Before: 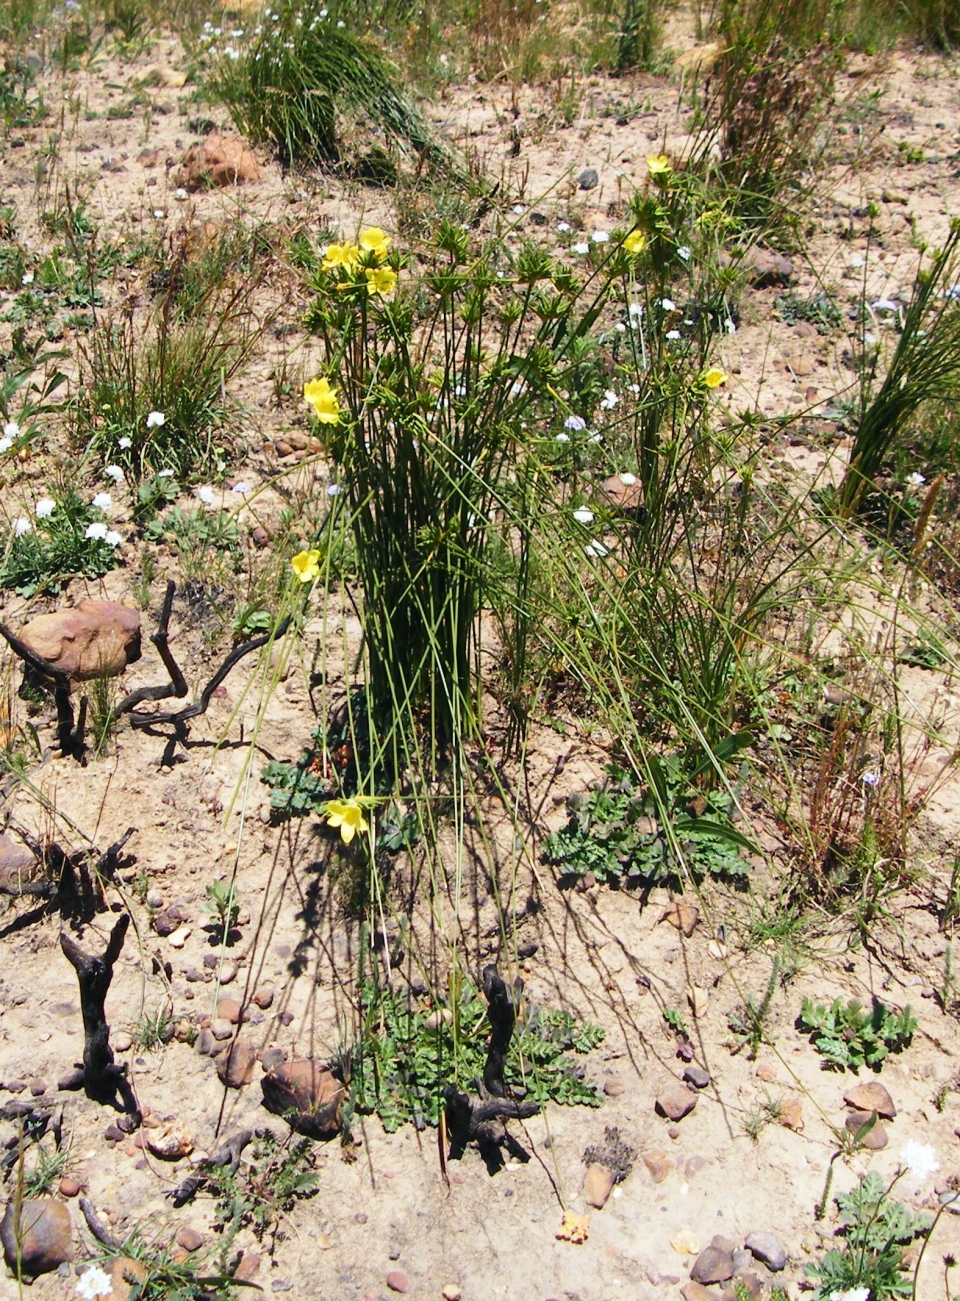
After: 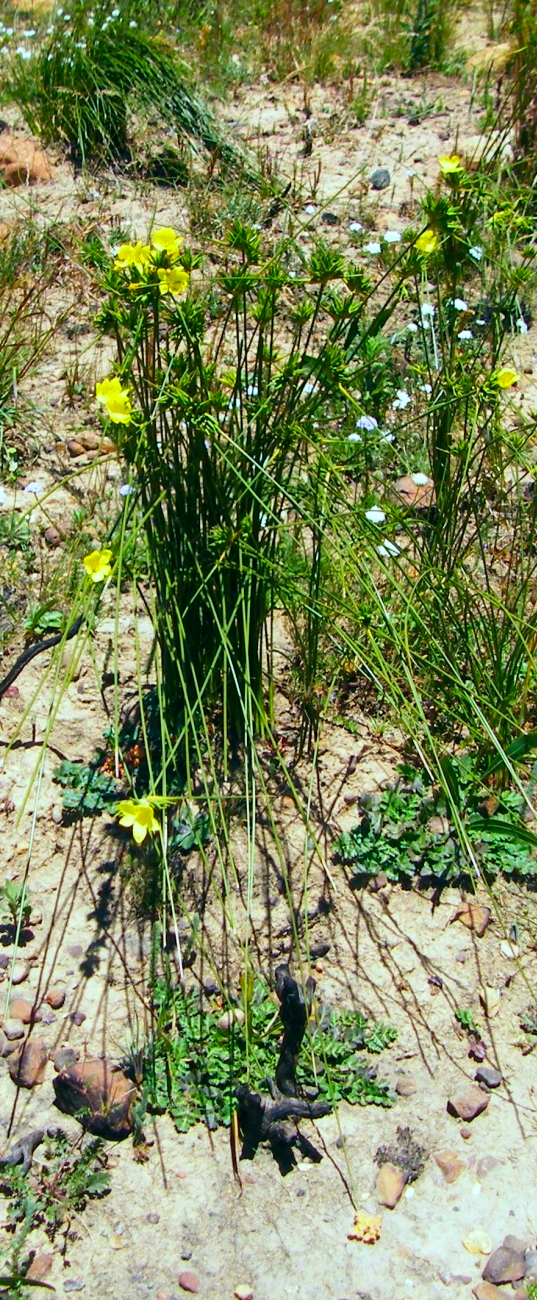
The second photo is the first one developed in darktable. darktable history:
local contrast: mode bilateral grid, contrast 20, coarseness 50, detail 120%, midtone range 0.2
color correction: highlights a* -7.33, highlights b* 1.26, shadows a* -3.55, saturation 1.4
crop: left 21.674%, right 22.086%
white balance: red 0.984, blue 1.059
